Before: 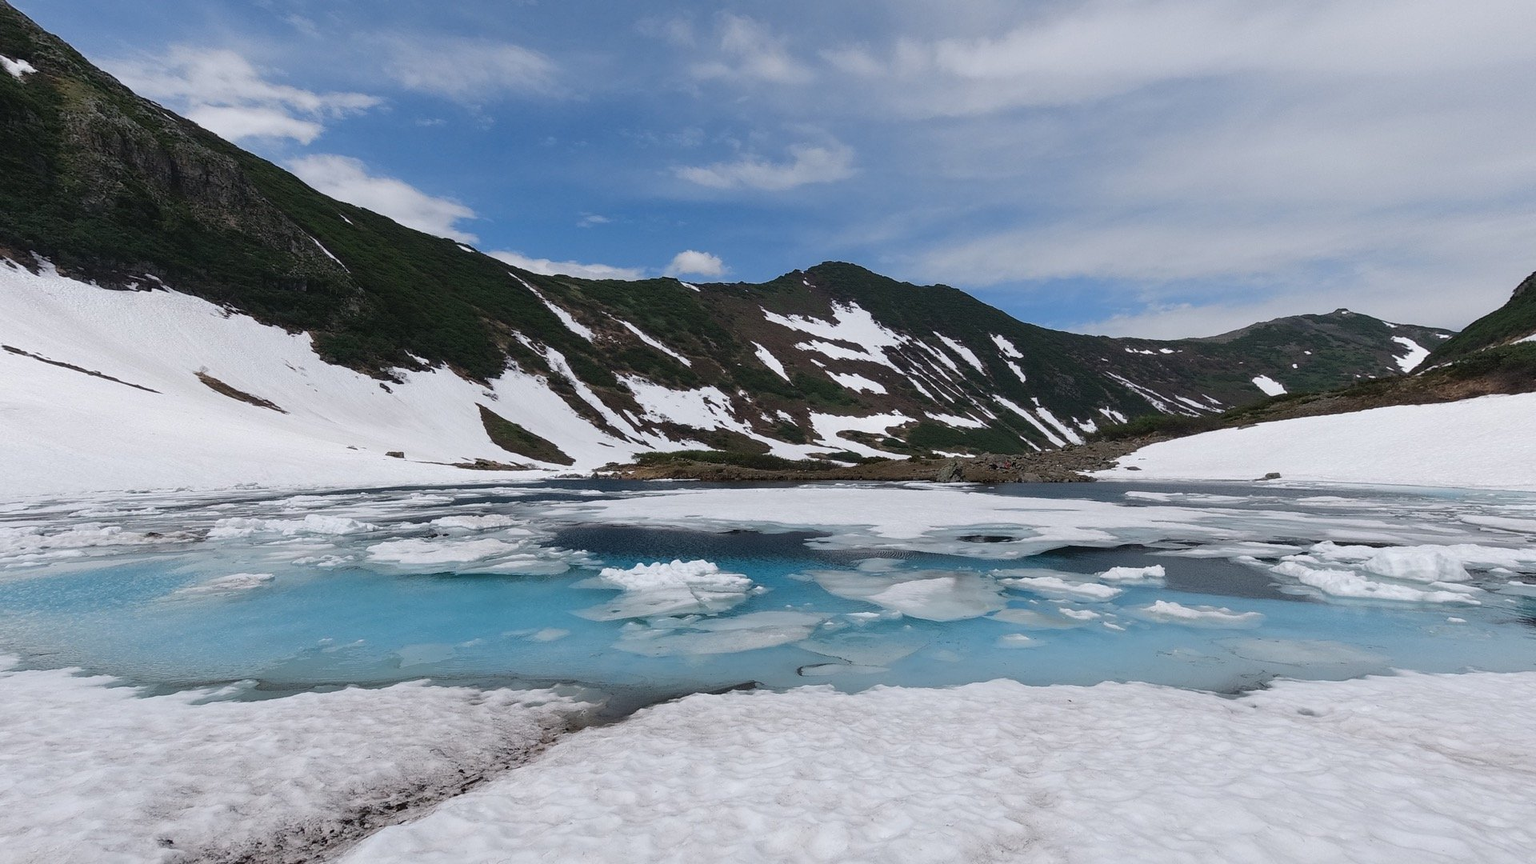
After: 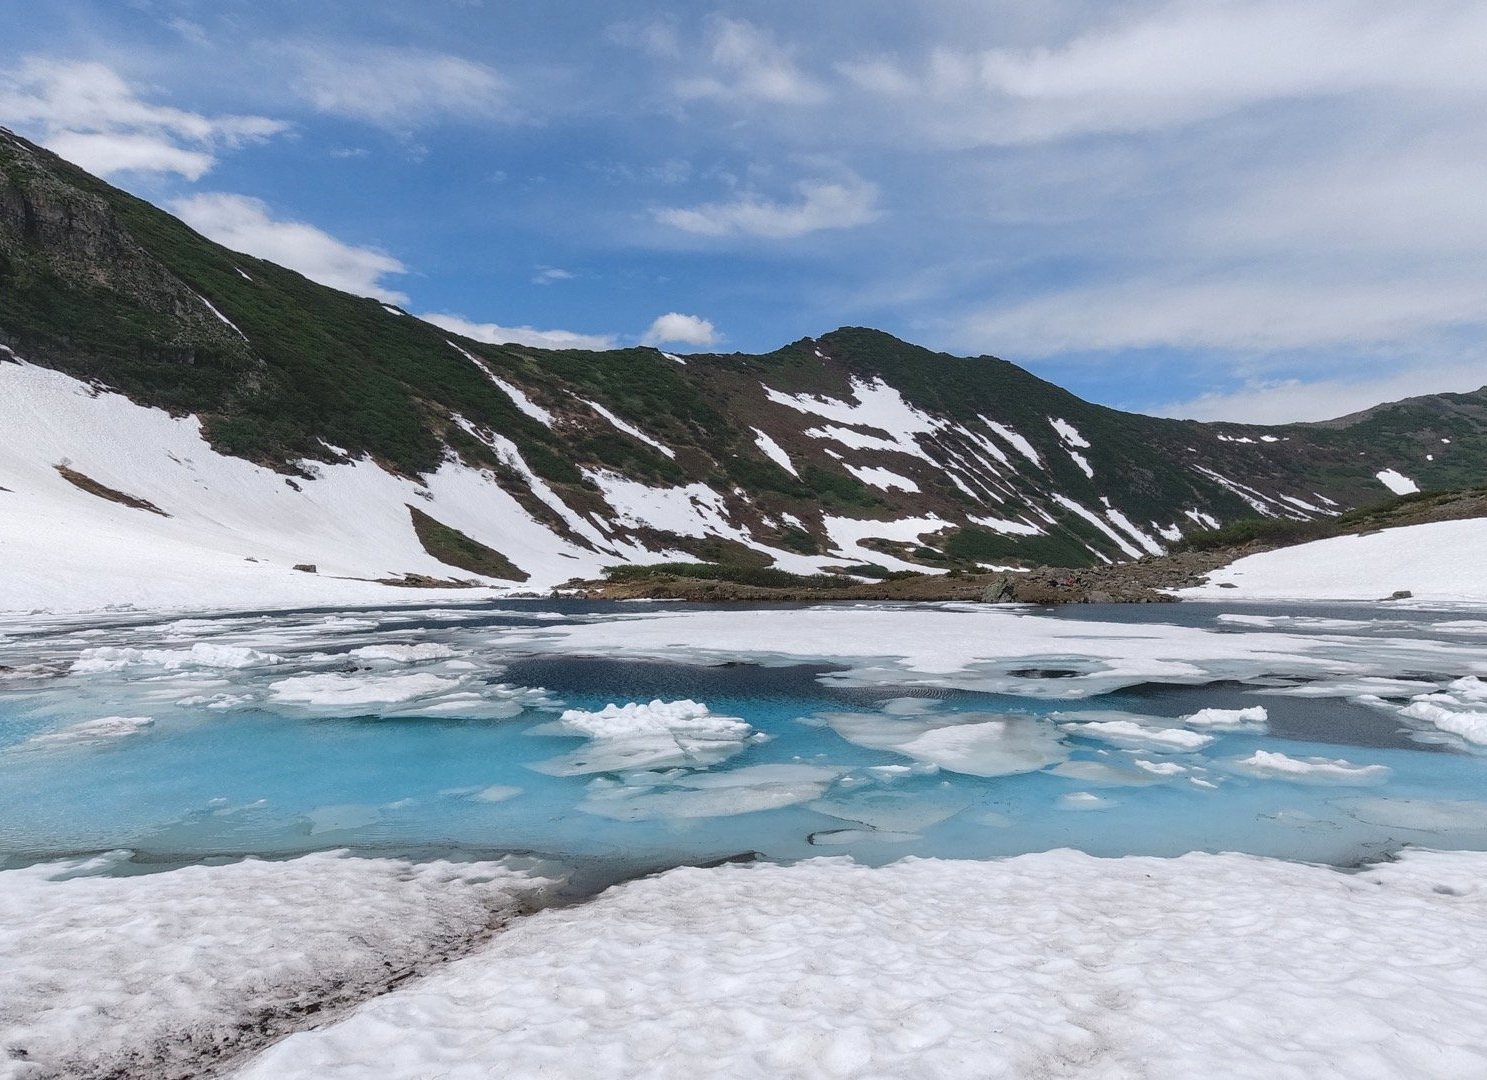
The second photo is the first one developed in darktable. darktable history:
exposure: exposure 0.29 EV, compensate highlight preservation false
crop: left 9.88%, right 12.664%
local contrast: detail 110%
